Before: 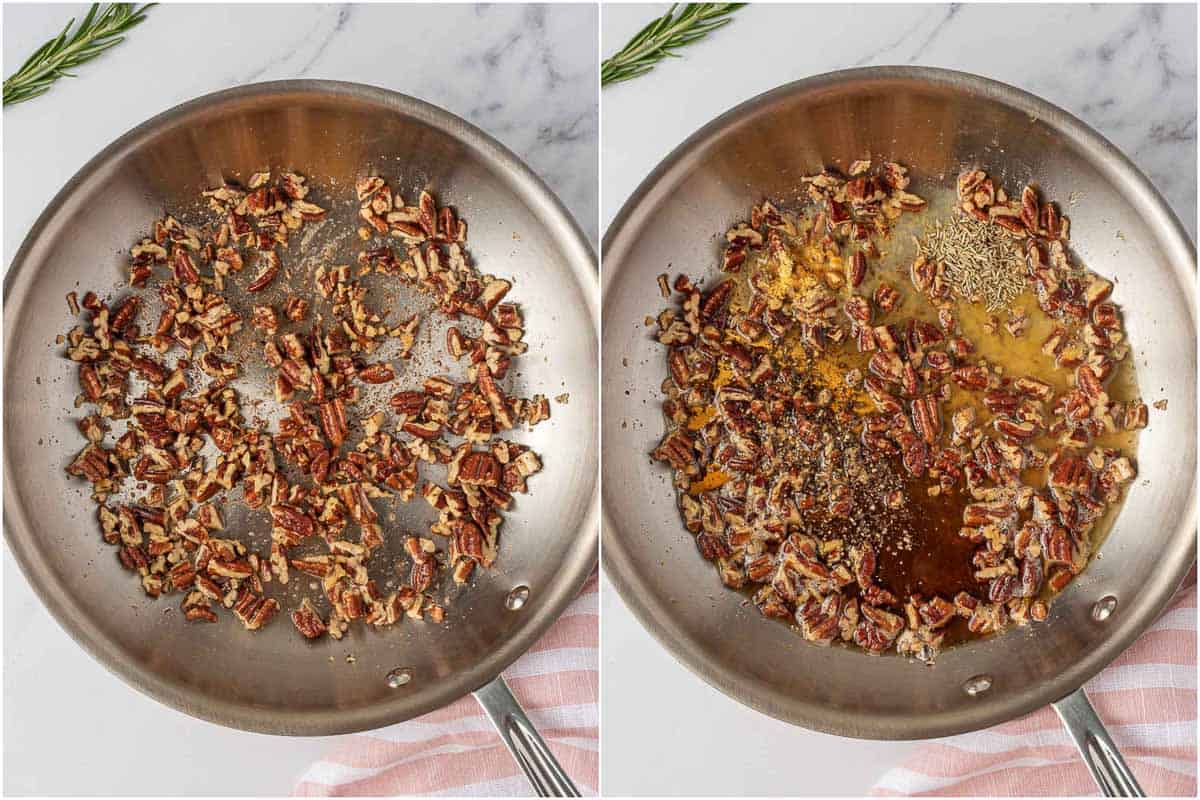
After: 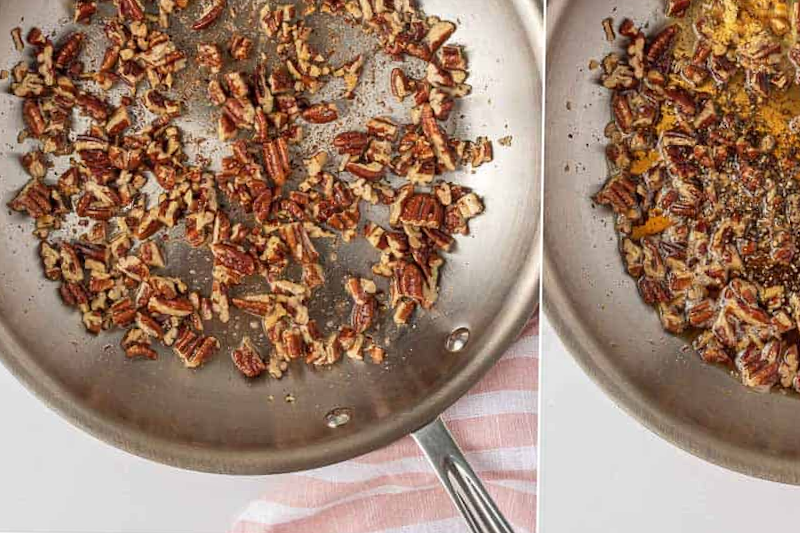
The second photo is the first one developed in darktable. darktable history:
crop and rotate: angle -0.82°, left 3.85%, top 31.828%, right 27.992%
tone equalizer: on, module defaults
